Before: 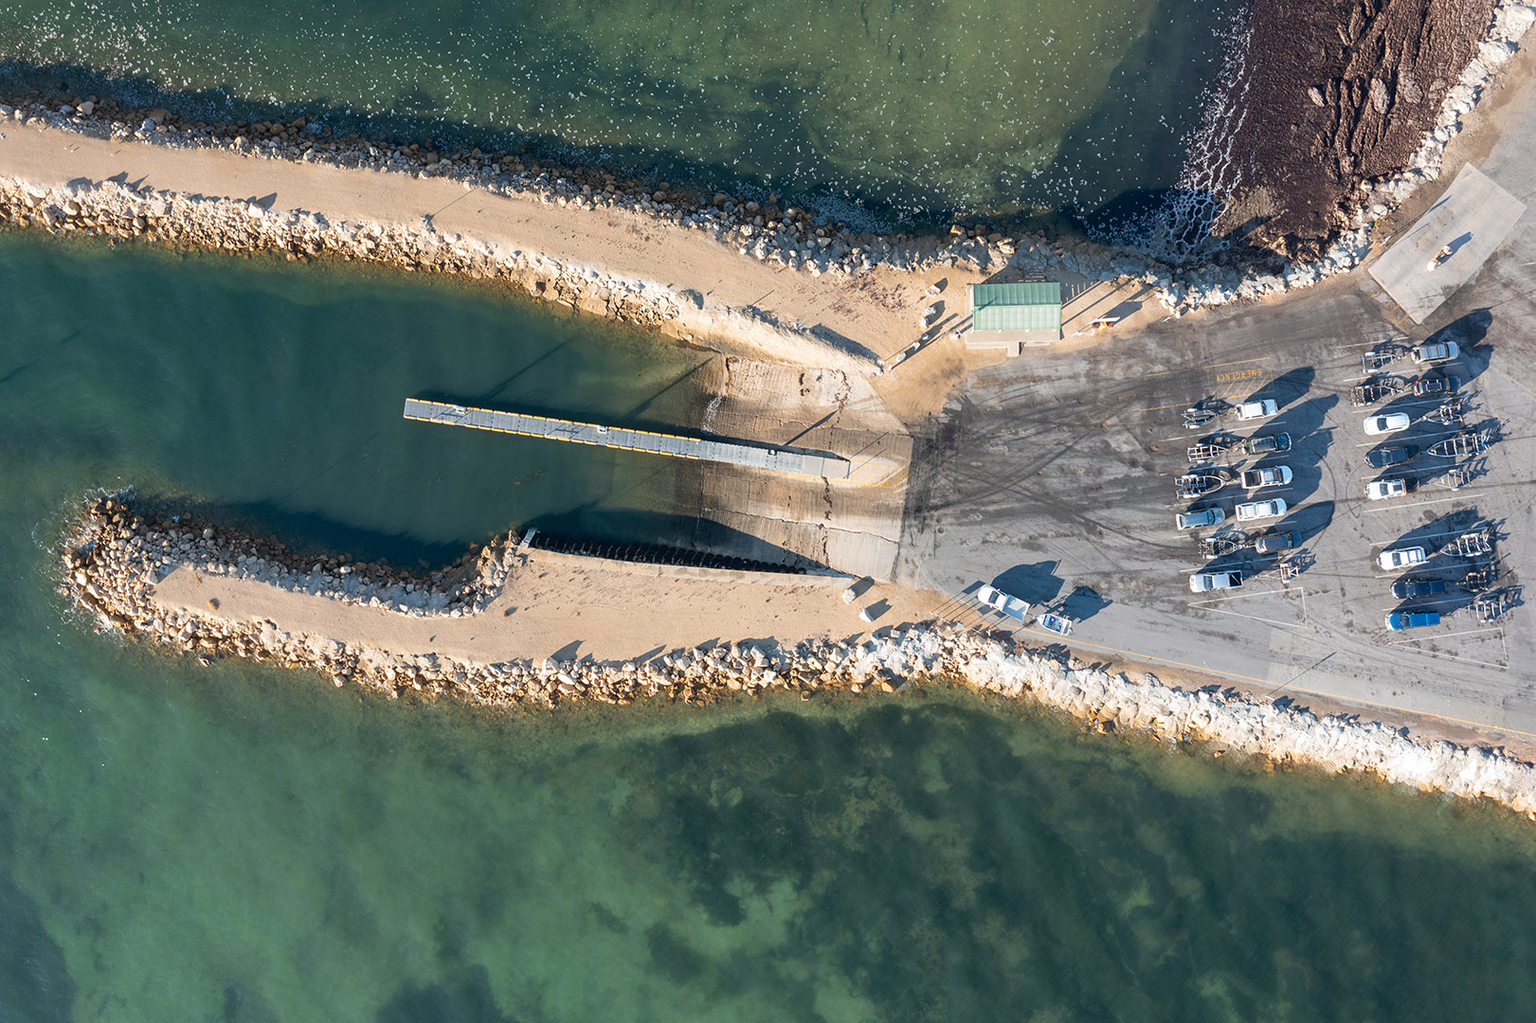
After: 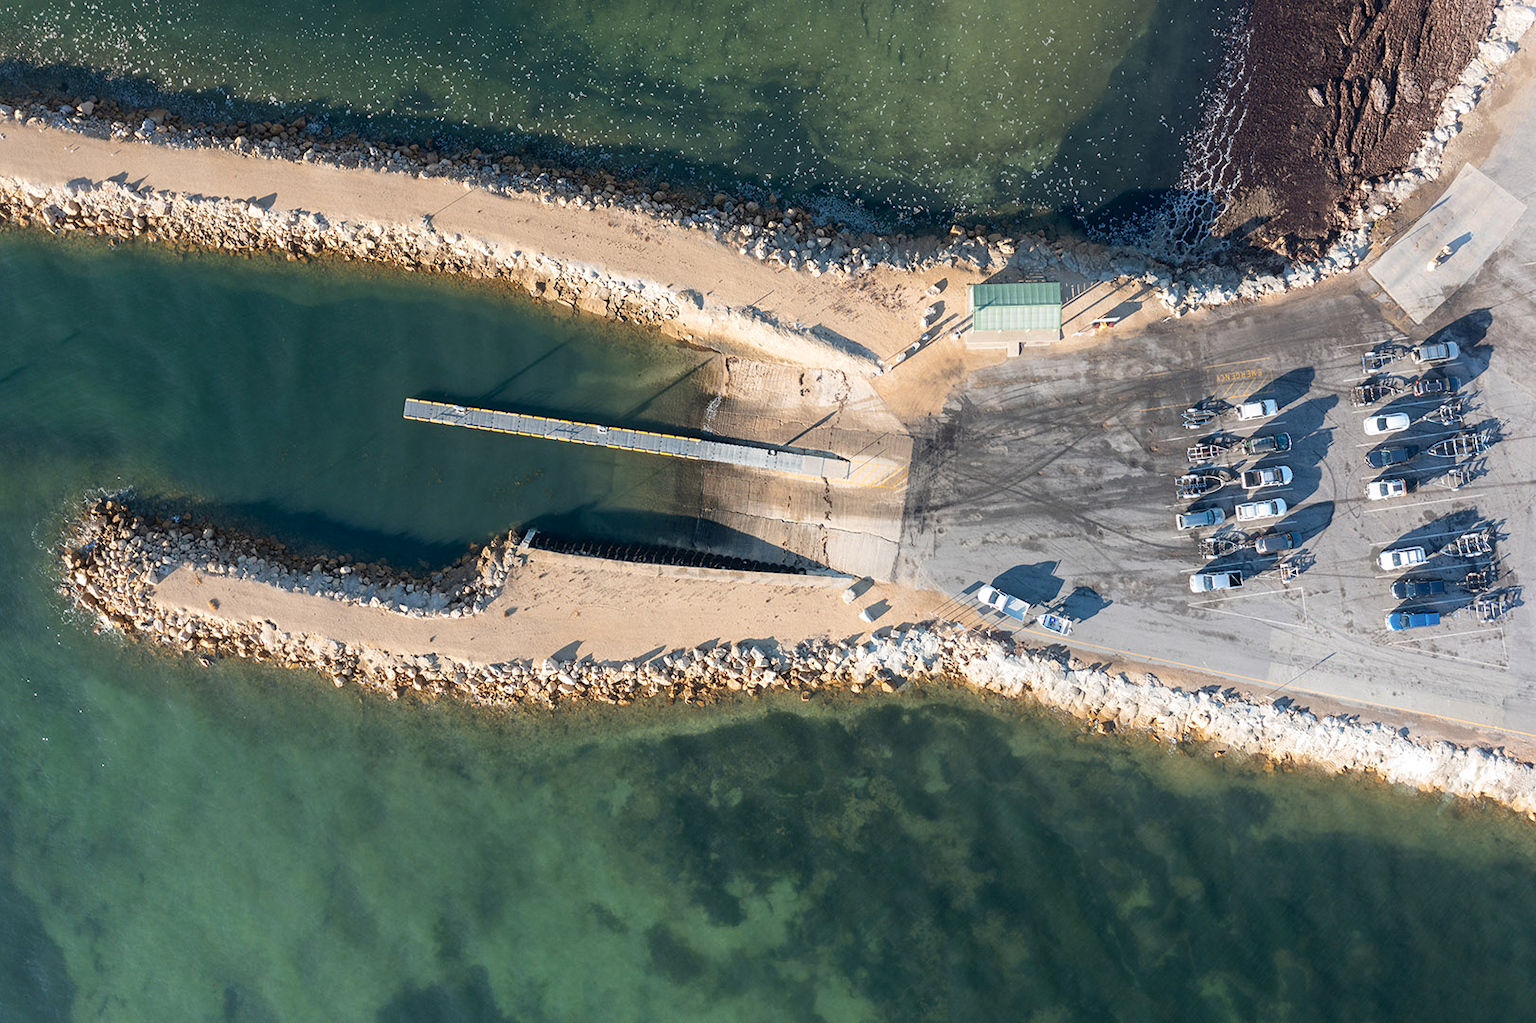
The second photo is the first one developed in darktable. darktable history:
shadows and highlights: shadows -55.61, highlights 84.31, soften with gaussian
local contrast: mode bilateral grid, contrast 10, coarseness 24, detail 115%, midtone range 0.2
